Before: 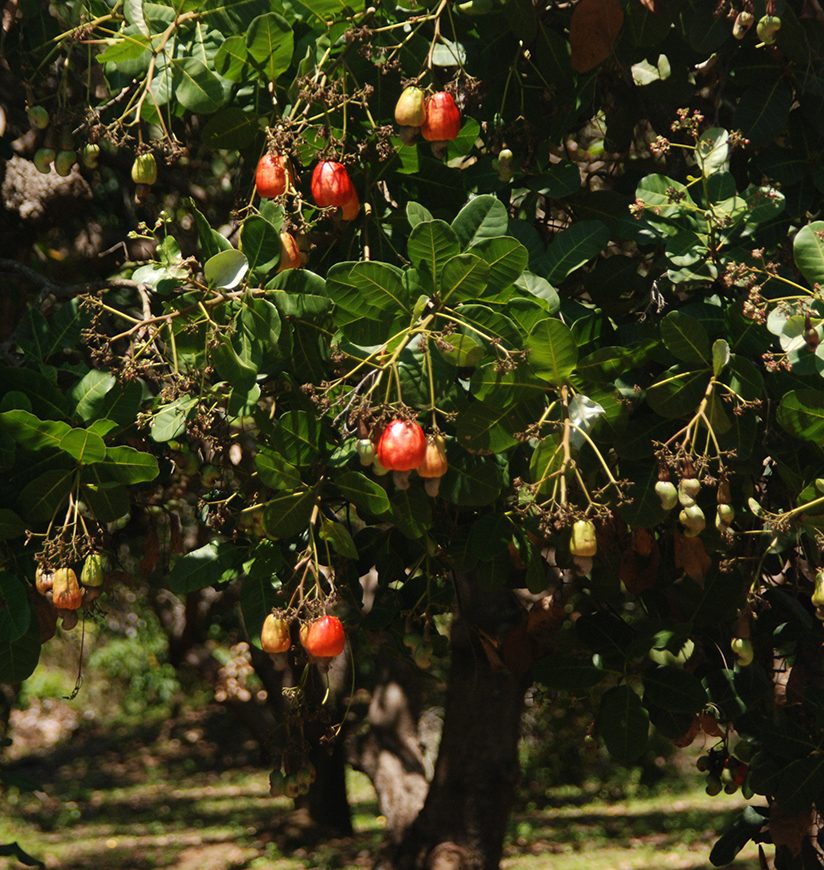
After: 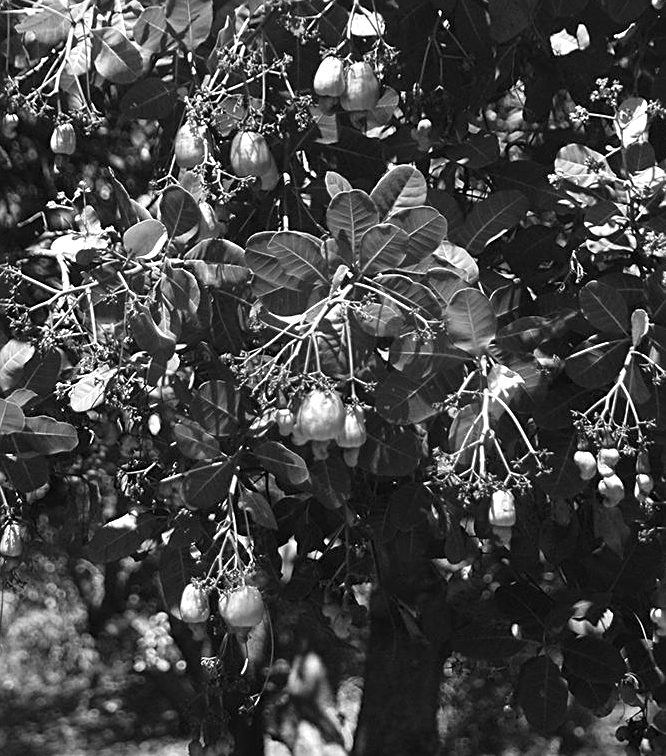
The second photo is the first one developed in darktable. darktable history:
crop: left 9.929%, top 3.475%, right 9.188%, bottom 9.529%
sharpen: on, module defaults
exposure: exposure 0.74 EV, compensate highlight preservation false
monochrome: on, module defaults
